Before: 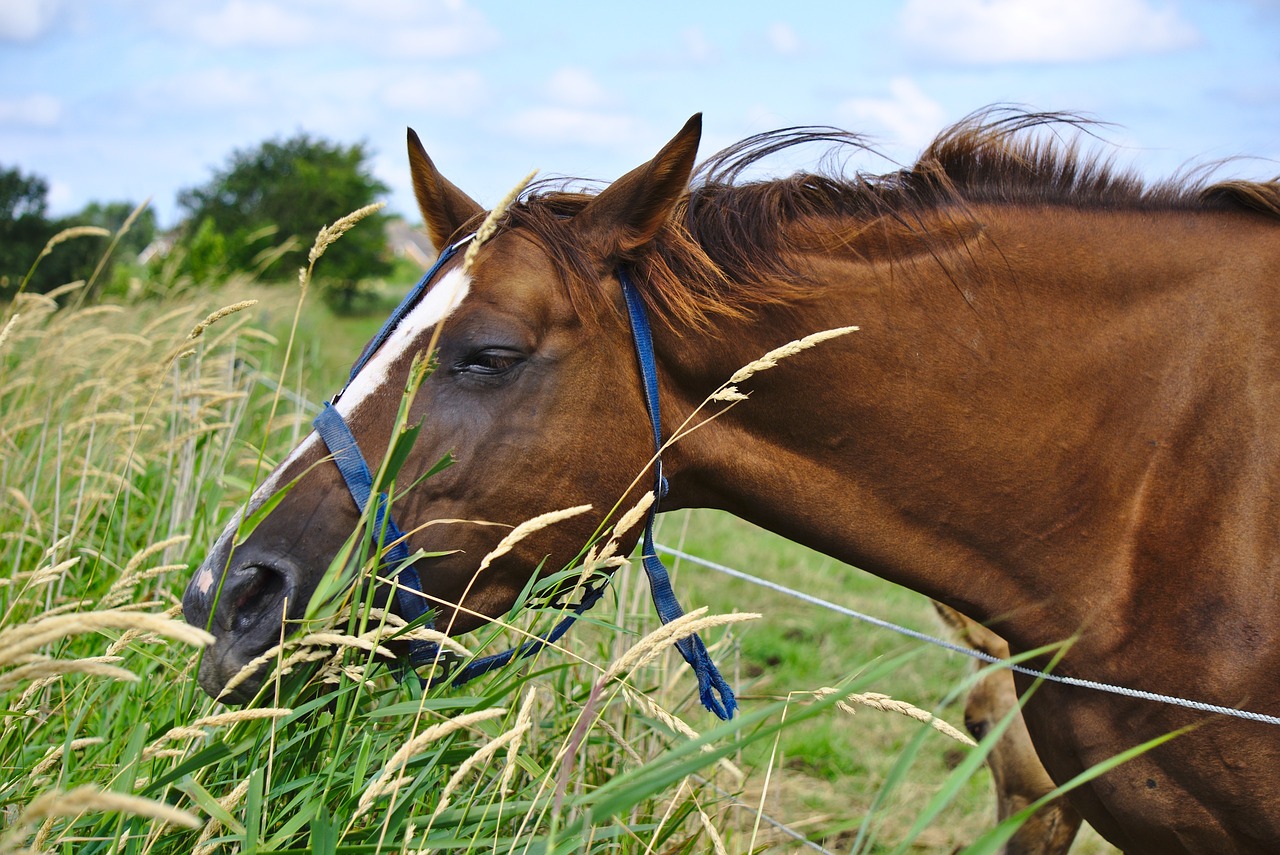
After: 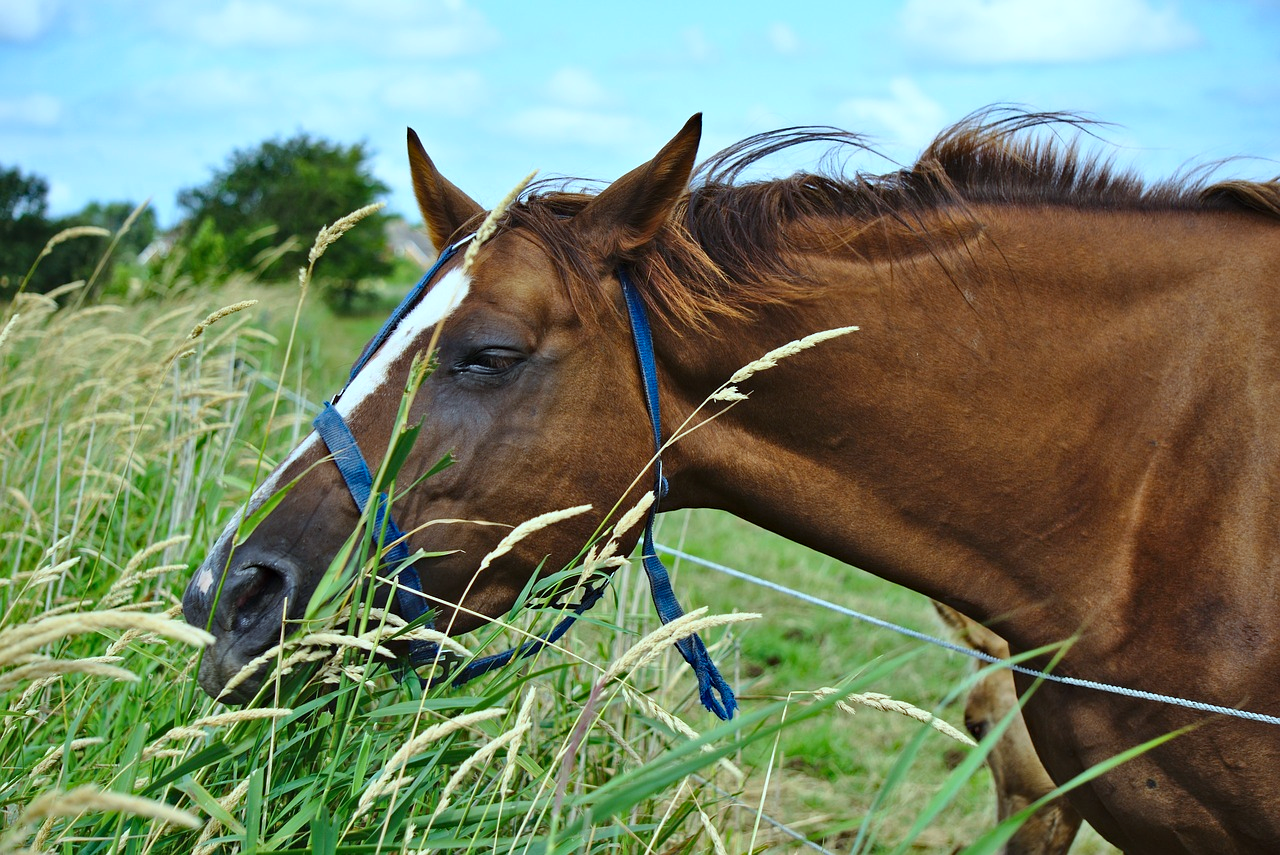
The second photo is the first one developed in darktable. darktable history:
color correction: highlights a* -10.35, highlights b* -9.75
contrast brightness saturation: contrast 0.055
haze removal: compatibility mode true, adaptive false
